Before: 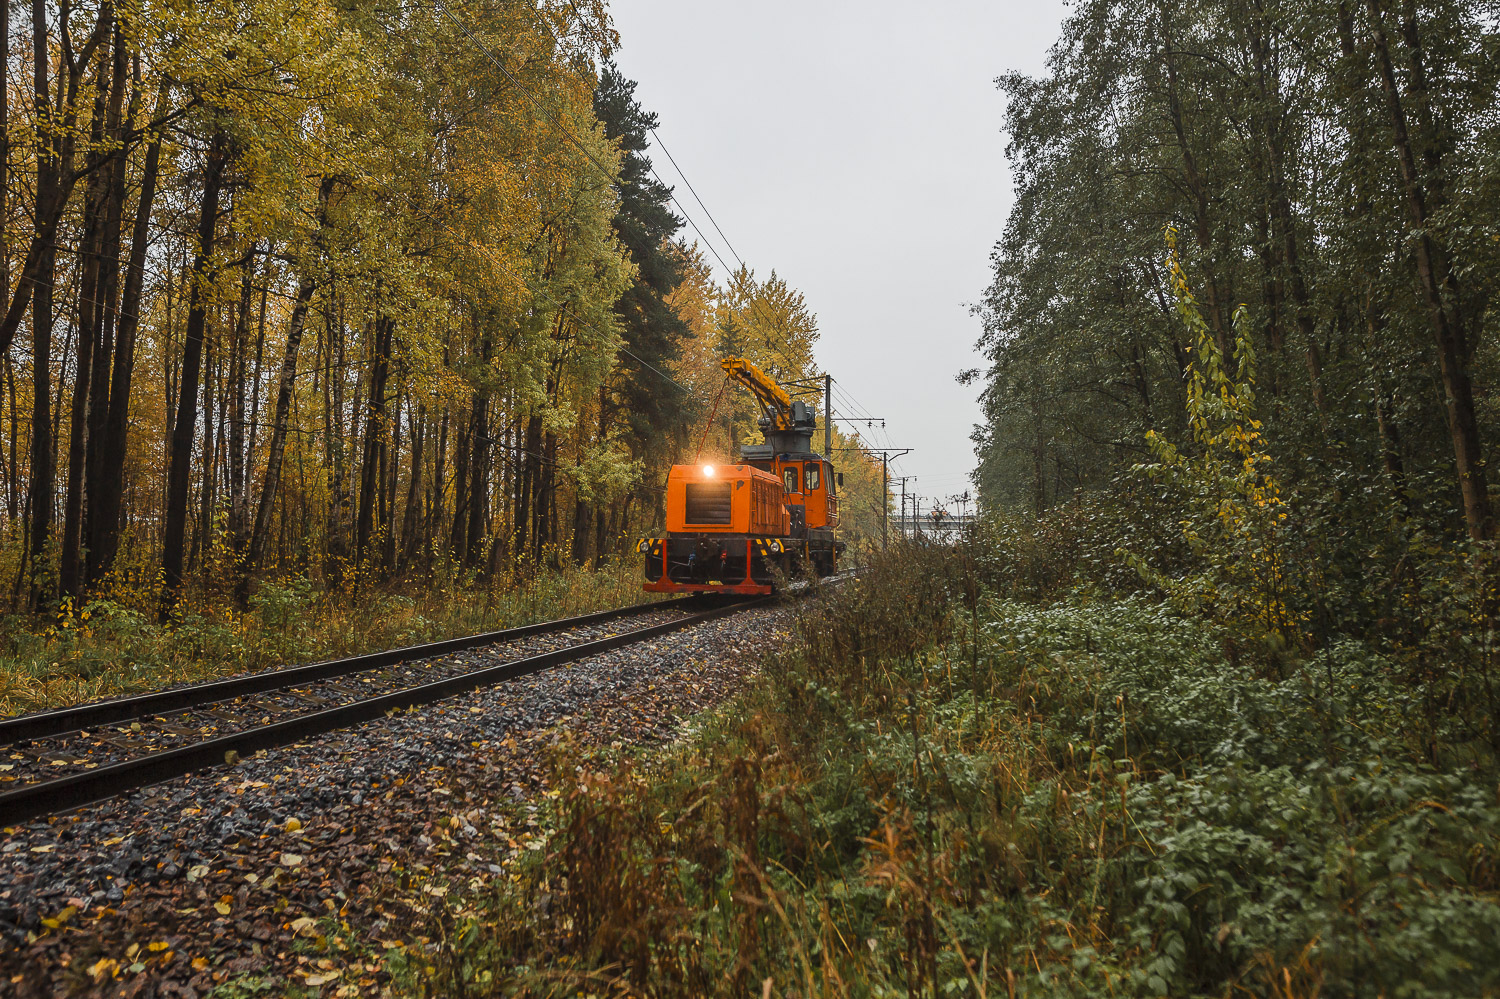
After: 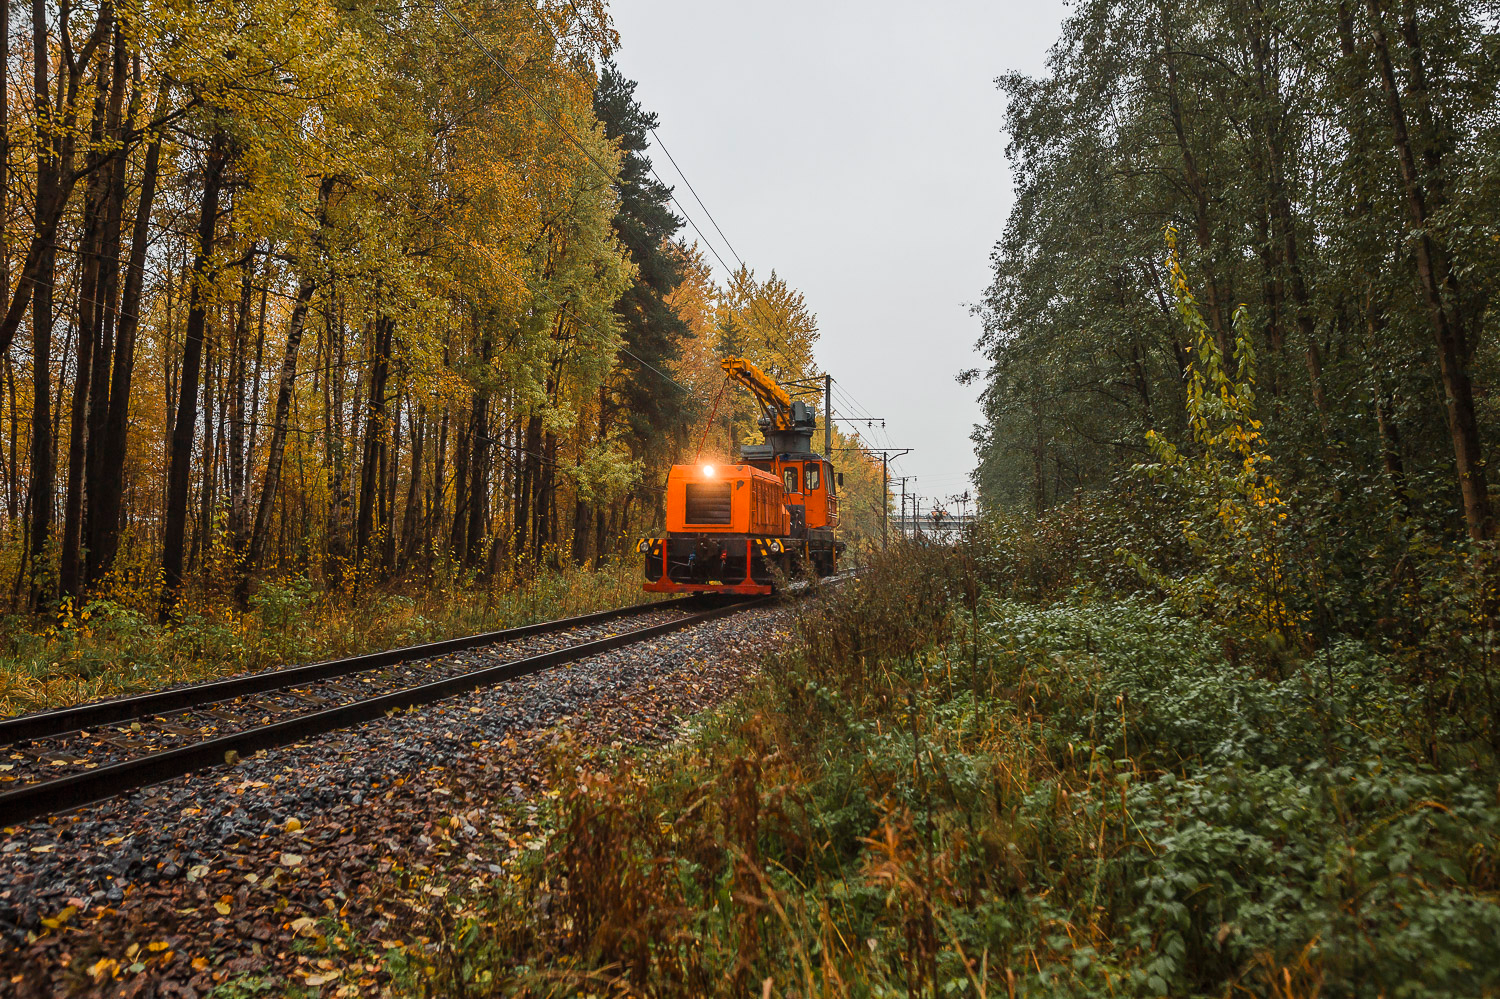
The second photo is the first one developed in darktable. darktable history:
exposure: black level correction 0, compensate exposure bias true, compensate highlight preservation false
tone equalizer: on, module defaults
